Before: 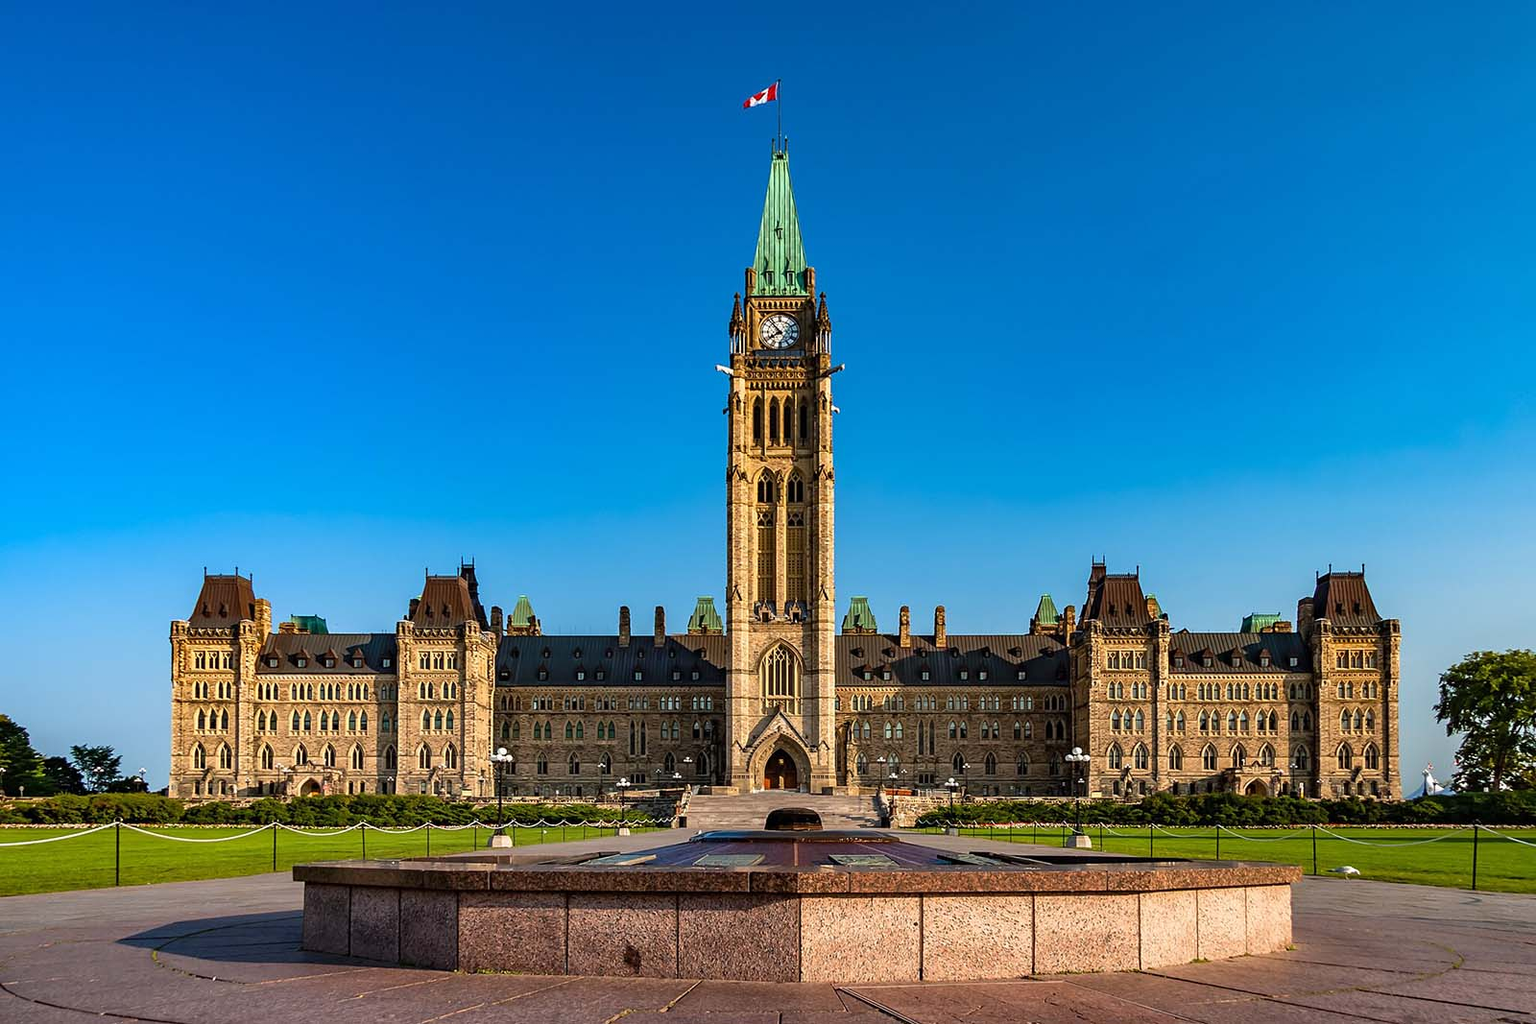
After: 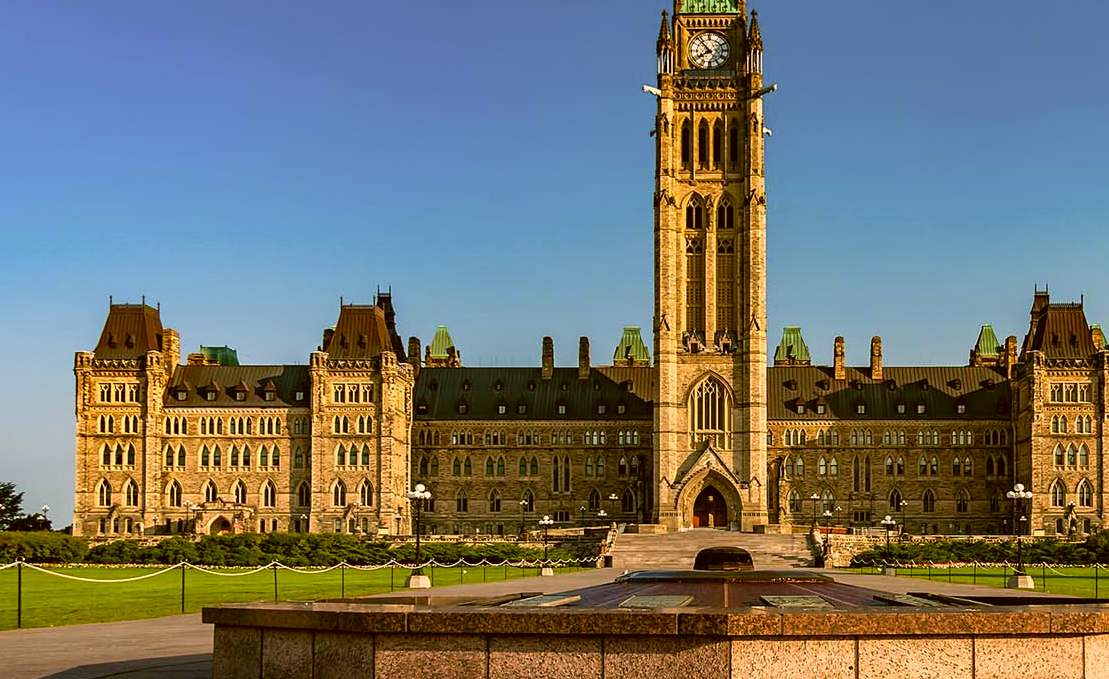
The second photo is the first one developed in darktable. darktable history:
crop: left 6.488%, top 27.668%, right 24.183%, bottom 8.656%
color correction: highlights a* 8.98, highlights b* 15.09, shadows a* -0.49, shadows b* 26.52
